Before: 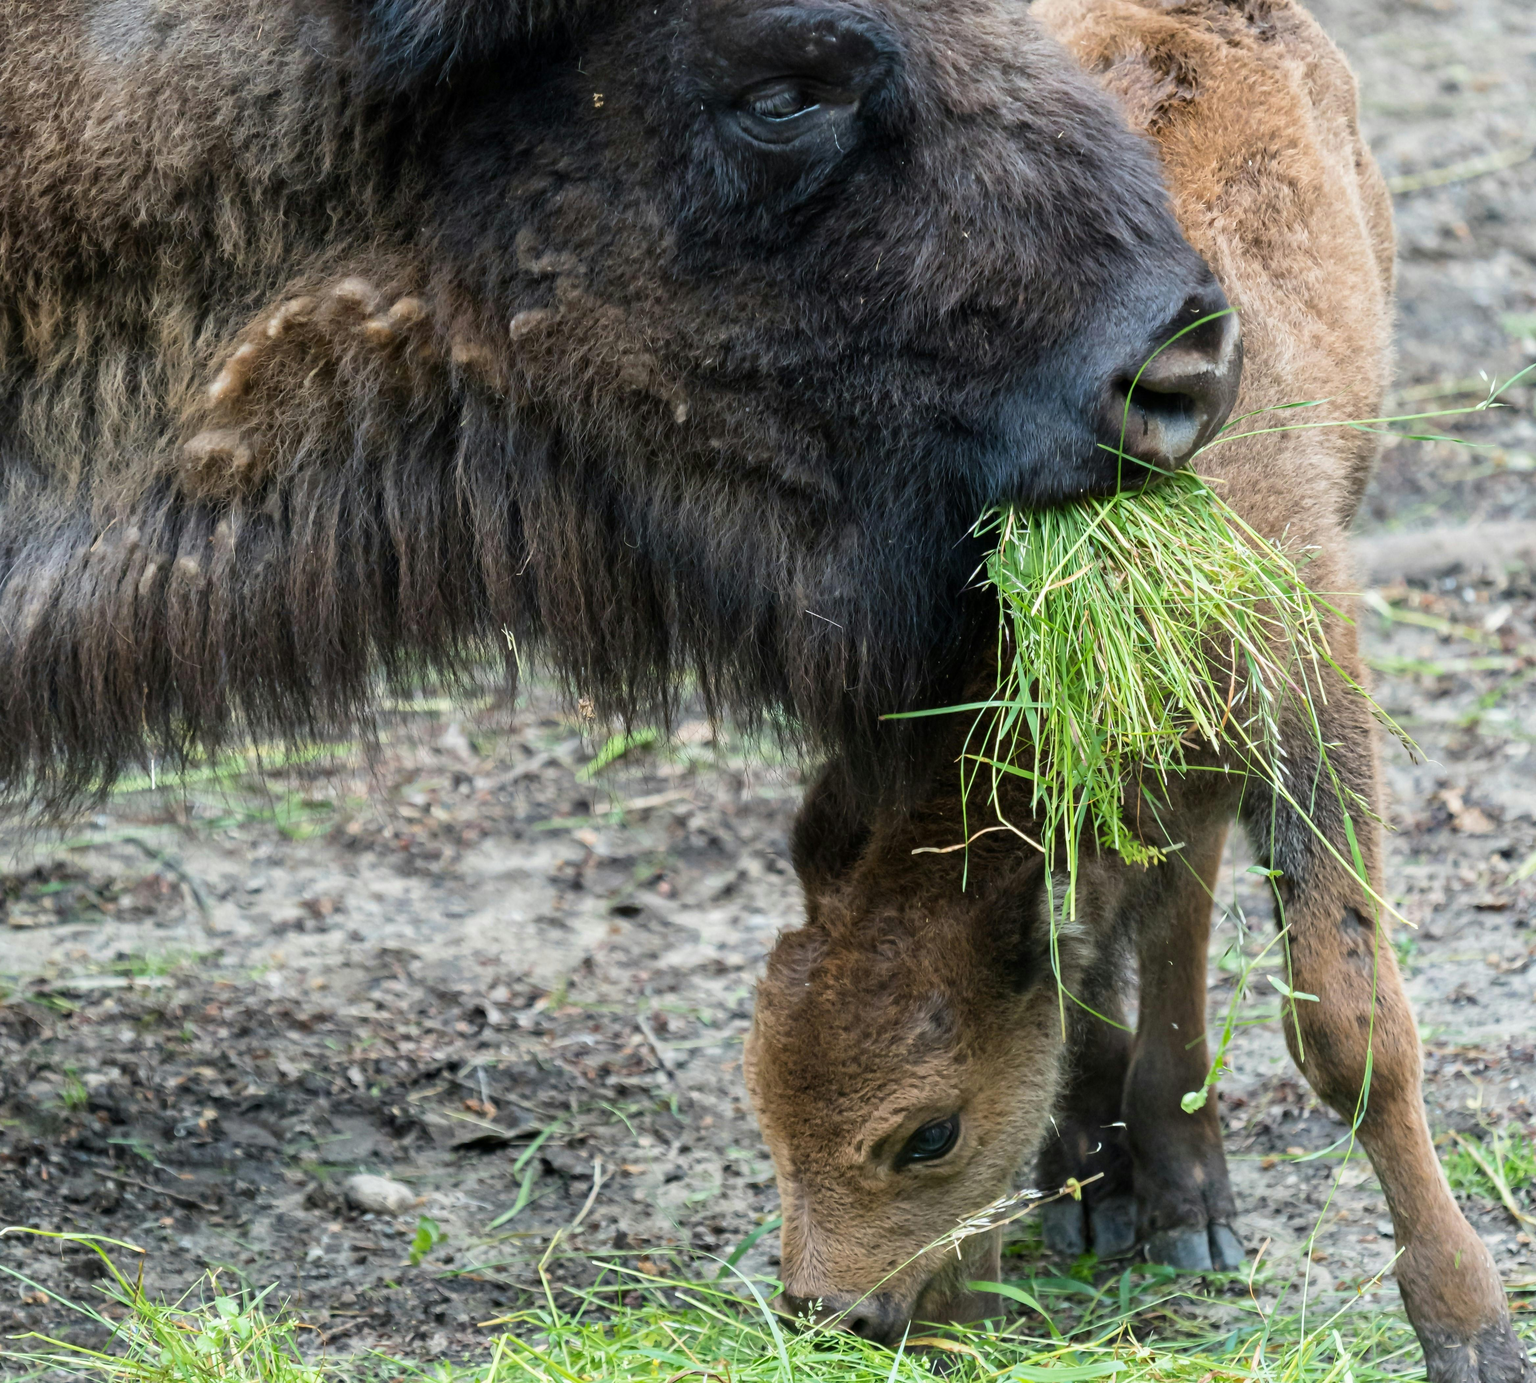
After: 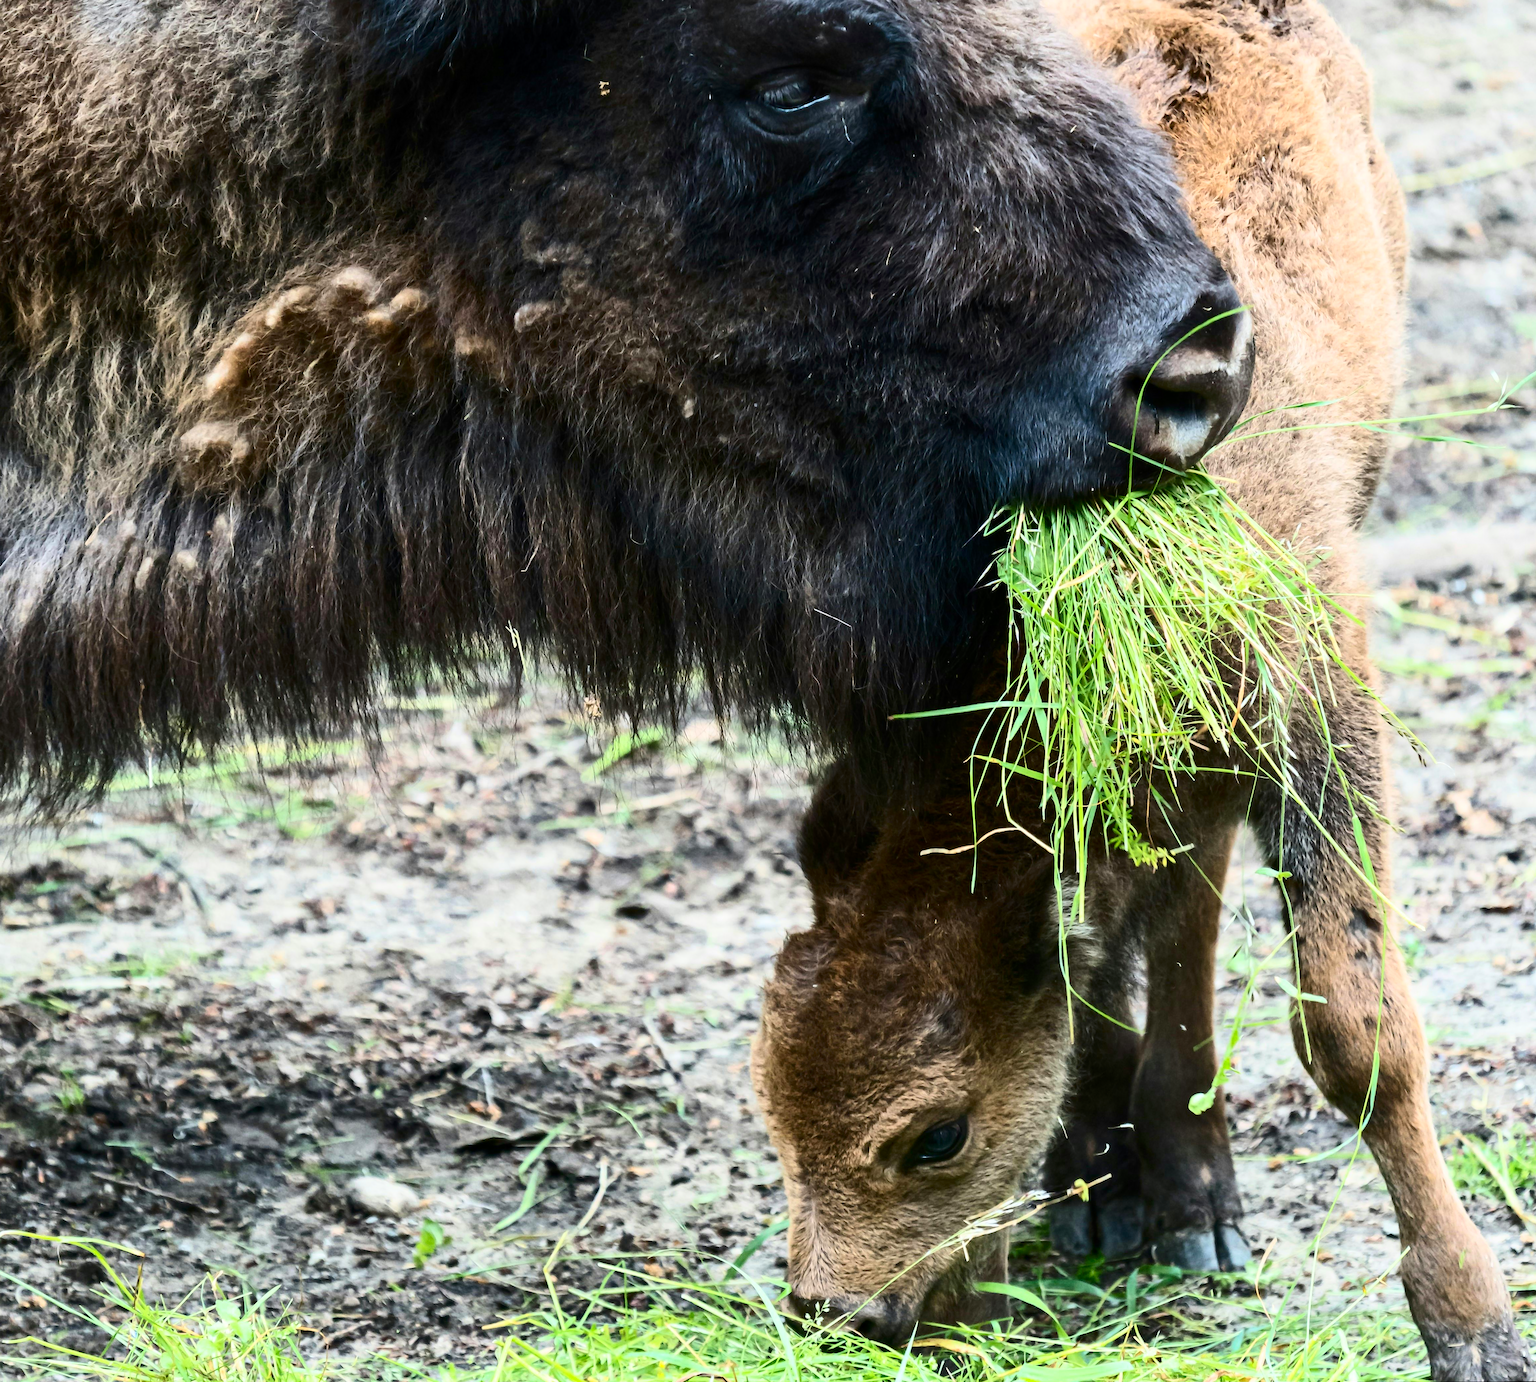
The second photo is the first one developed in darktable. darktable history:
contrast brightness saturation: contrast 0.4, brightness 0.1, saturation 0.21
rotate and perspective: rotation 0.174°, lens shift (vertical) 0.013, lens shift (horizontal) 0.019, shear 0.001, automatic cropping original format, crop left 0.007, crop right 0.991, crop top 0.016, crop bottom 0.997
